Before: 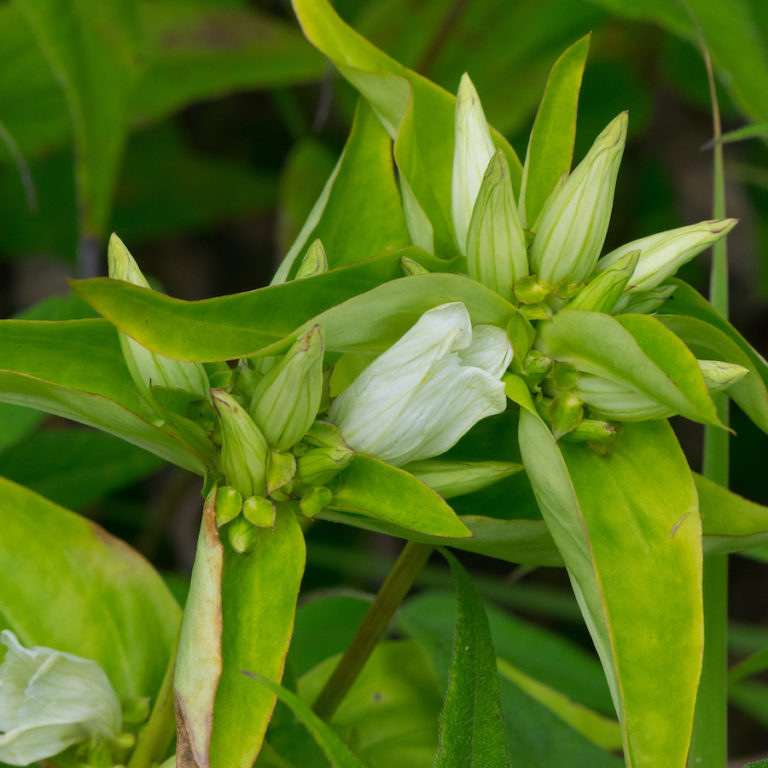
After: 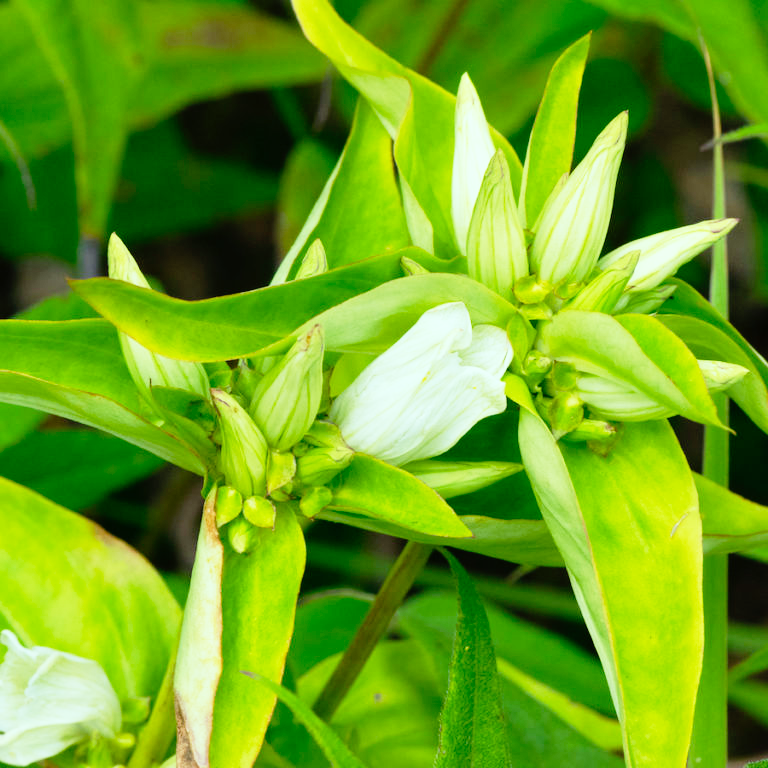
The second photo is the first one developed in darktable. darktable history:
color correction: highlights a* -6.69, highlights b* 0.49
base curve: curves: ch0 [(0, 0) (0.012, 0.01) (0.073, 0.168) (0.31, 0.711) (0.645, 0.957) (1, 1)], preserve colors none
